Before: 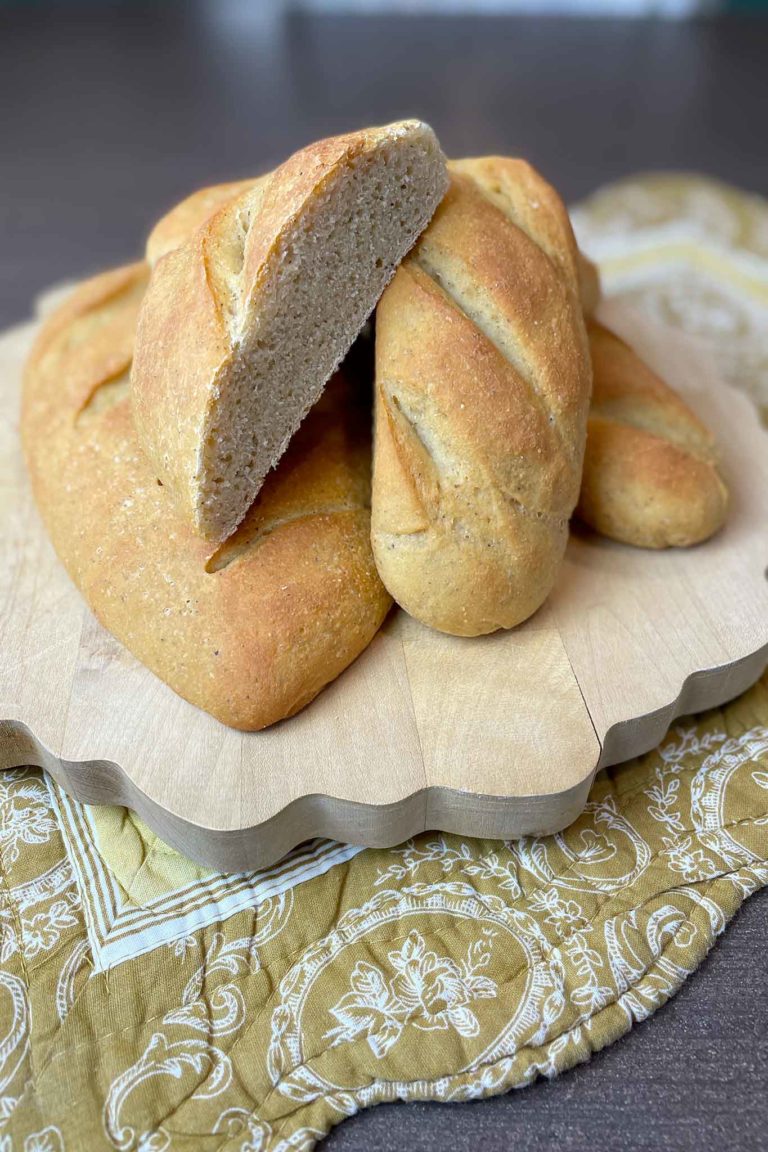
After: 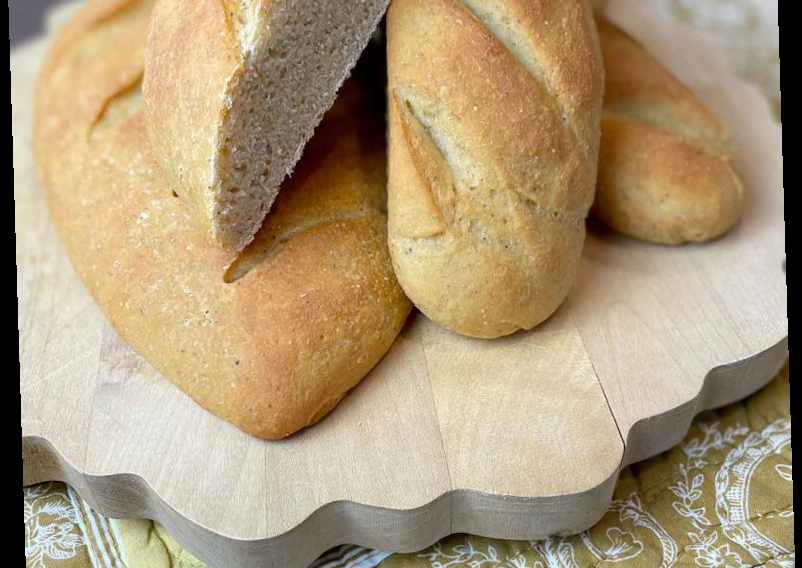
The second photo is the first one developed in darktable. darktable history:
rotate and perspective: rotation -1.77°, lens shift (horizontal) 0.004, automatic cropping off
crop and rotate: top 26.056%, bottom 25.543%
